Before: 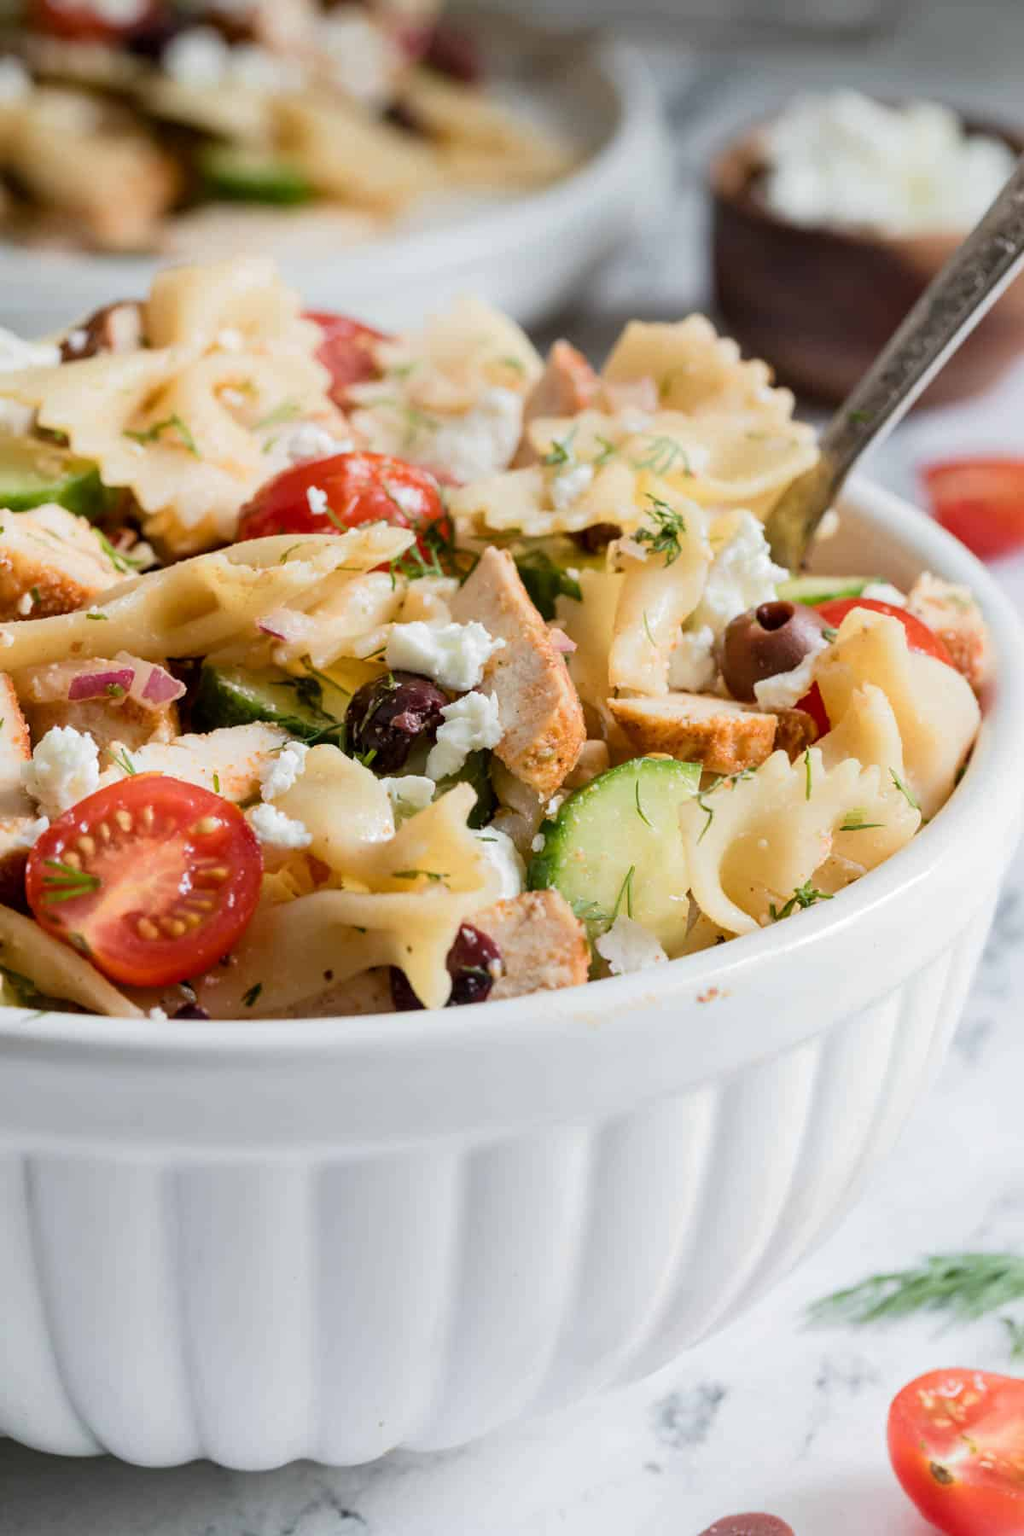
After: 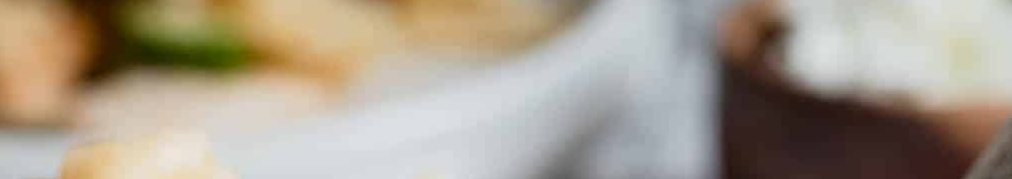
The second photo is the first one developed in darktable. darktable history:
crop and rotate: left 9.644%, top 9.491%, right 6.021%, bottom 80.509%
